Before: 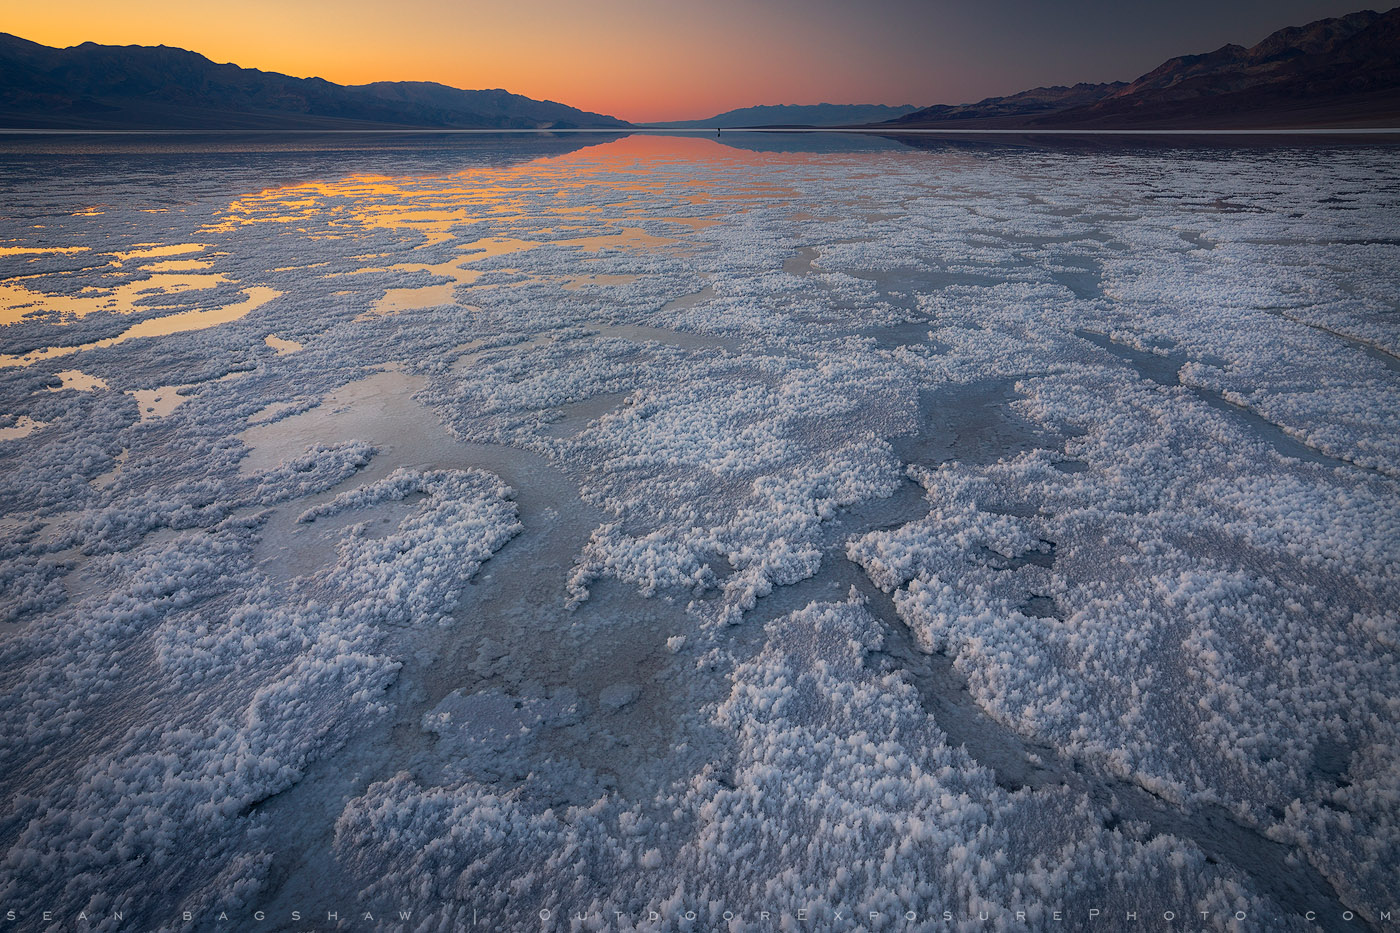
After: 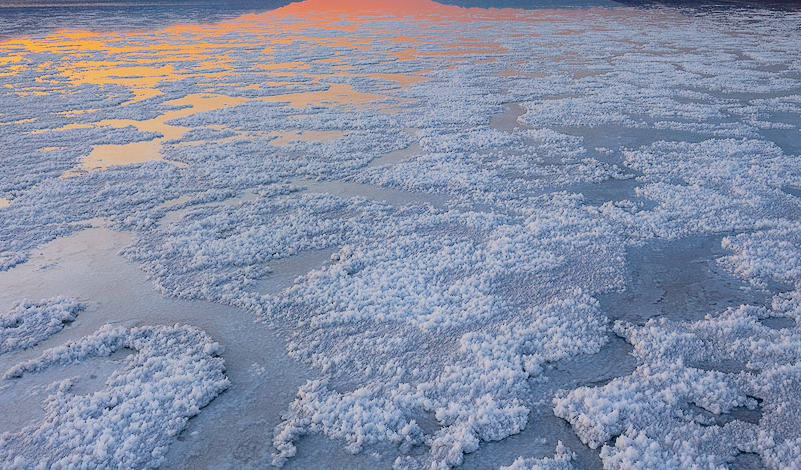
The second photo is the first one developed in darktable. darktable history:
white balance: red 0.967, blue 1.049
filmic rgb: black relative exposure -7.15 EV, white relative exposure 5.36 EV, hardness 3.02, color science v6 (2022)
crop: left 20.932%, top 15.471%, right 21.848%, bottom 34.081%
exposure: black level correction 0, exposure 0.7 EV, compensate highlight preservation false
